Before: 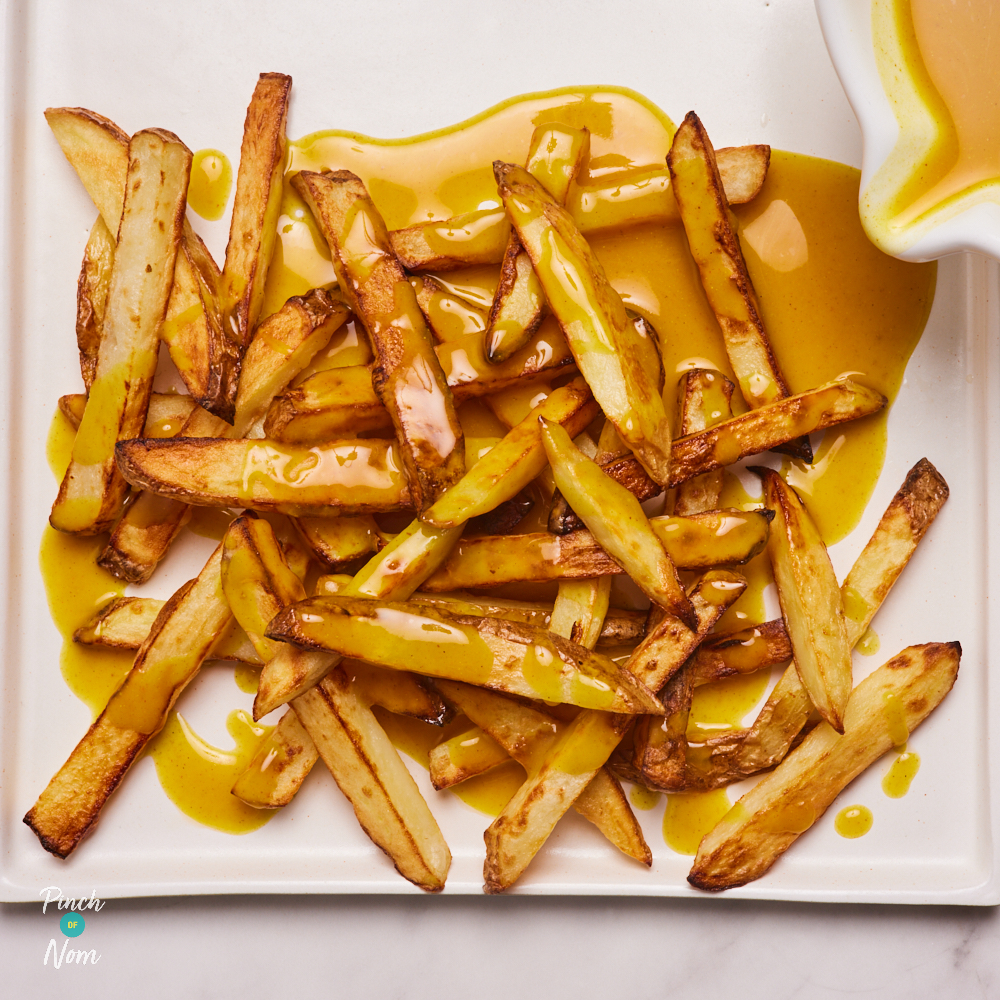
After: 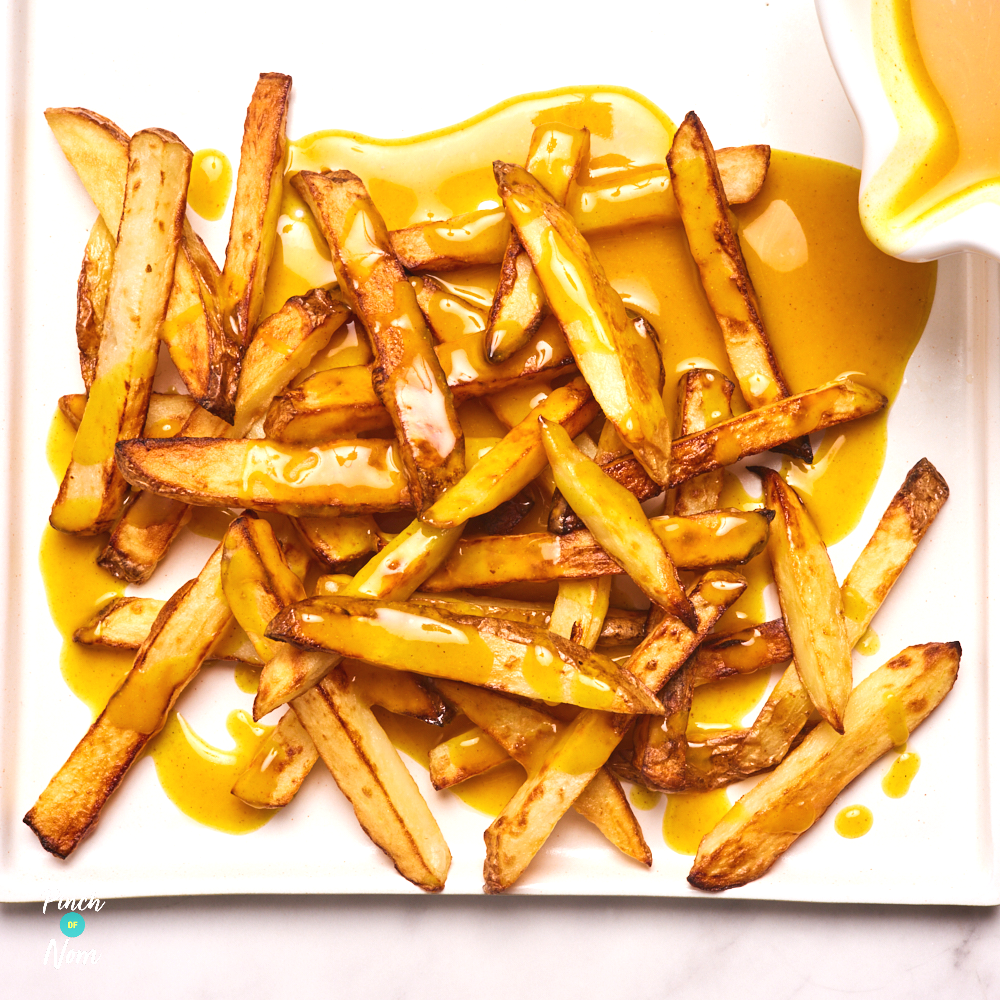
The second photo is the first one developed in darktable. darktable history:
exposure: black level correction -0.002, exposure 0.546 EV, compensate highlight preservation false
